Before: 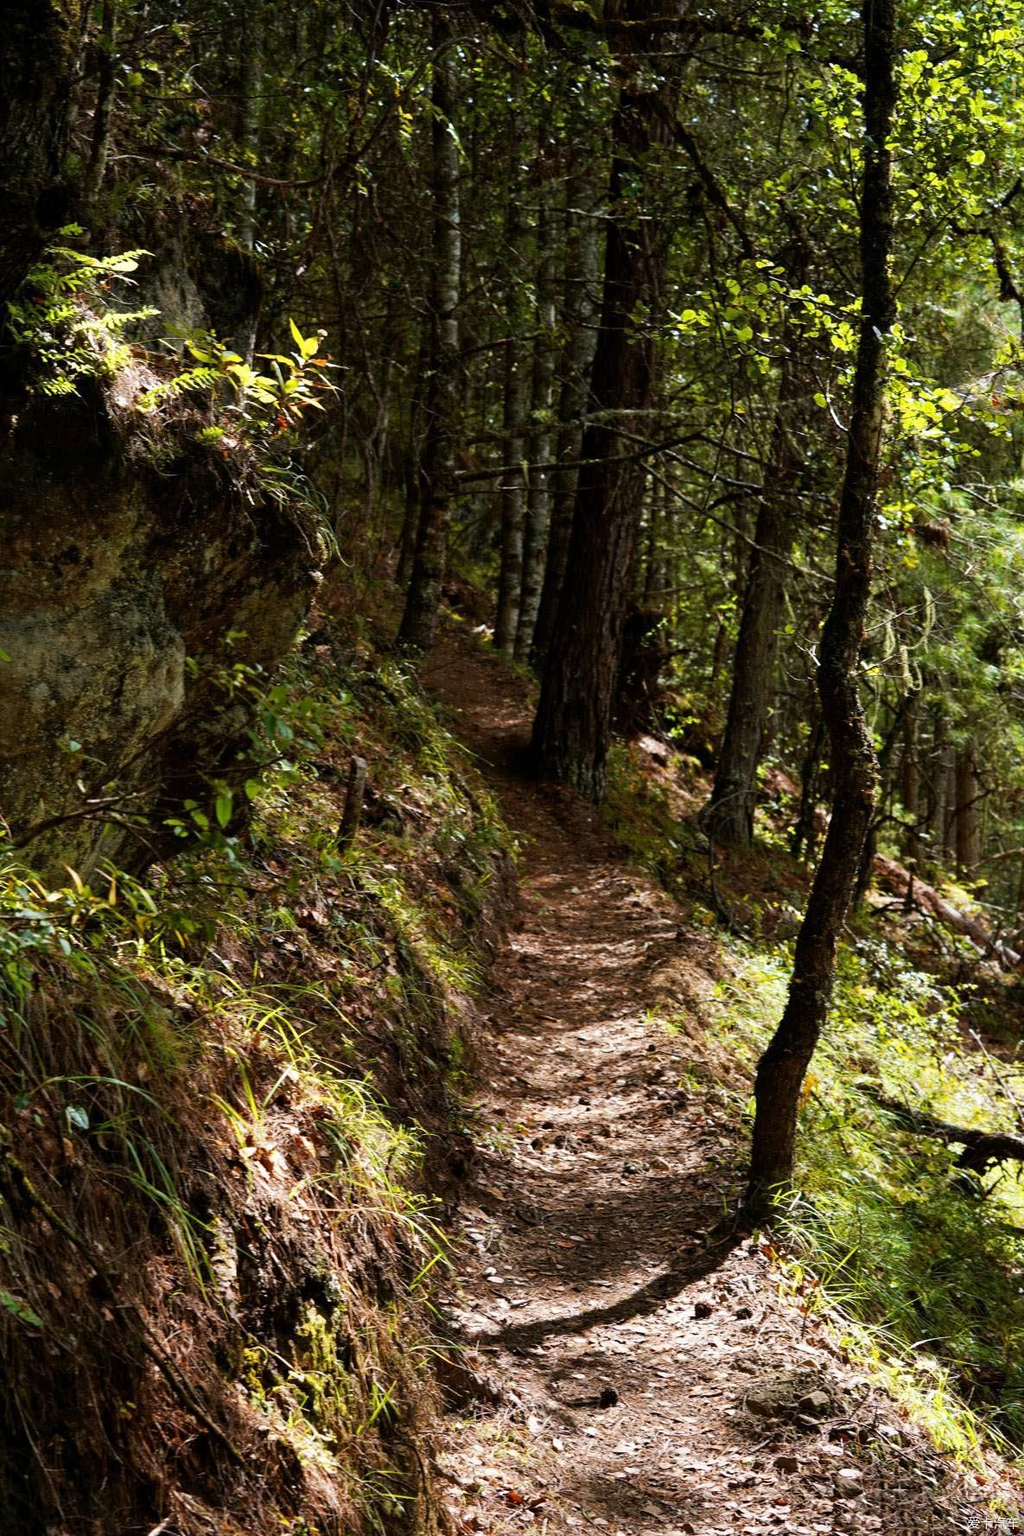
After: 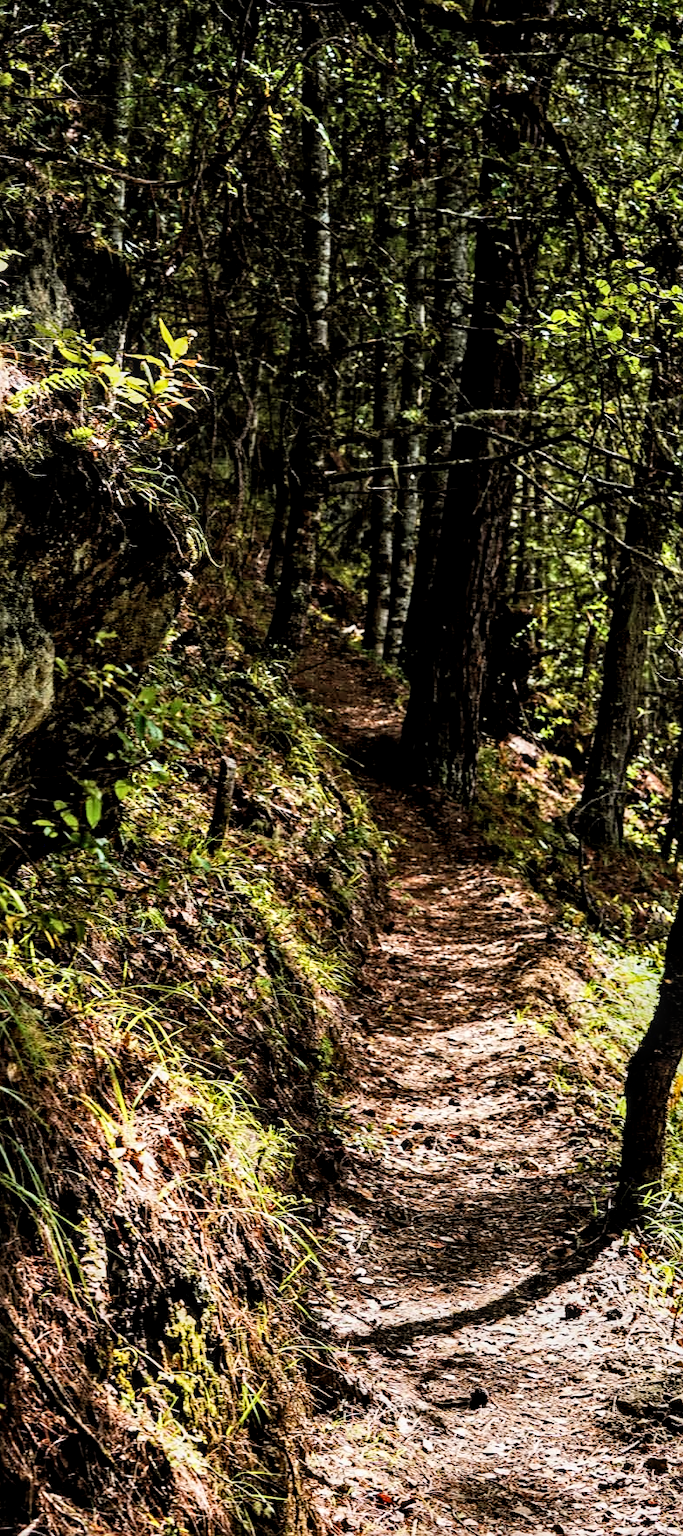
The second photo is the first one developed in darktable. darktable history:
sharpen: on, module defaults
local contrast: detail 150%
contrast brightness saturation: contrast 0.195, brightness 0.167, saturation 0.224
crop and rotate: left 12.762%, right 20.571%
filmic rgb: black relative exposure -7.65 EV, white relative exposure 4.56 EV, threshold 5.94 EV, hardness 3.61, enable highlight reconstruction true
exposure: compensate highlight preservation false
contrast equalizer: octaves 7, y [[0.5, 0.5, 0.544, 0.569, 0.5, 0.5], [0.5 ×6], [0.5 ×6], [0 ×6], [0 ×6]]
